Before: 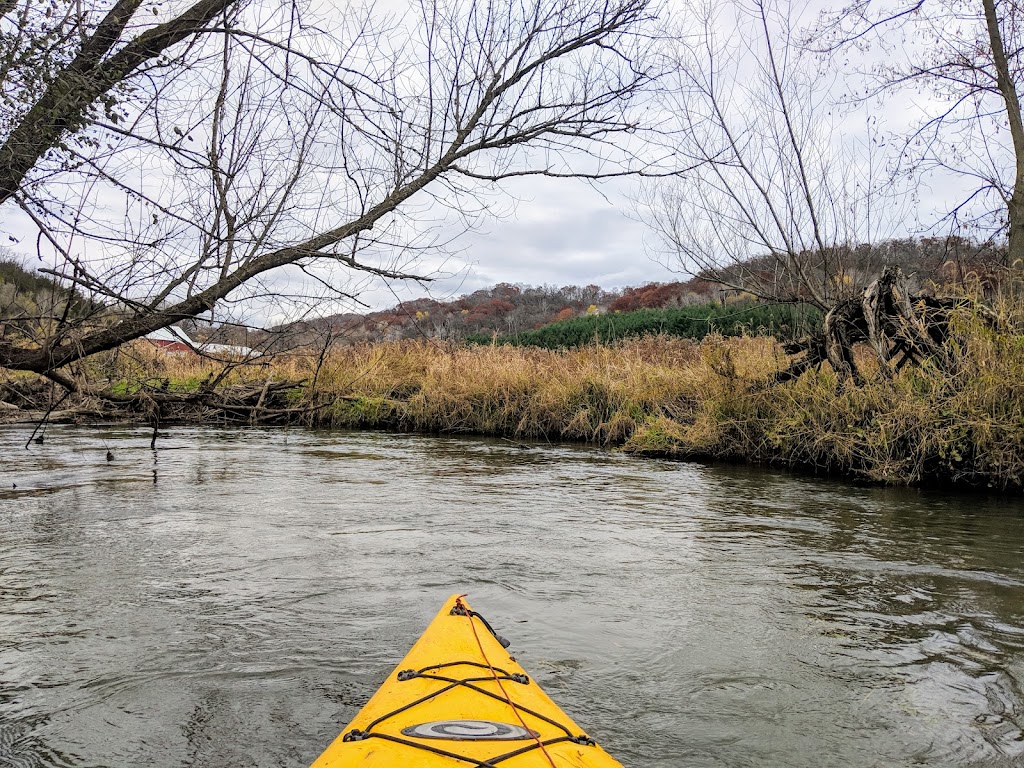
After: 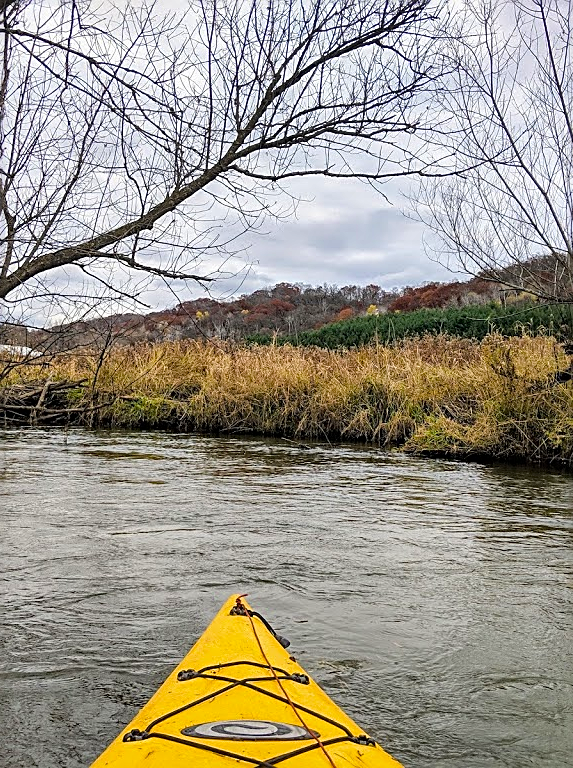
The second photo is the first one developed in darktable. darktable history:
contrast brightness saturation: contrast 0.064, brightness -0.011, saturation -0.234
crop: left 21.54%, right 22.458%
sharpen: on, module defaults
shadows and highlights: radius 107.14, shadows 23.97, highlights -59.19, low approximation 0.01, soften with gaussian
velvia: strength 32.23%, mid-tones bias 0.206
haze removal: compatibility mode true, adaptive false
